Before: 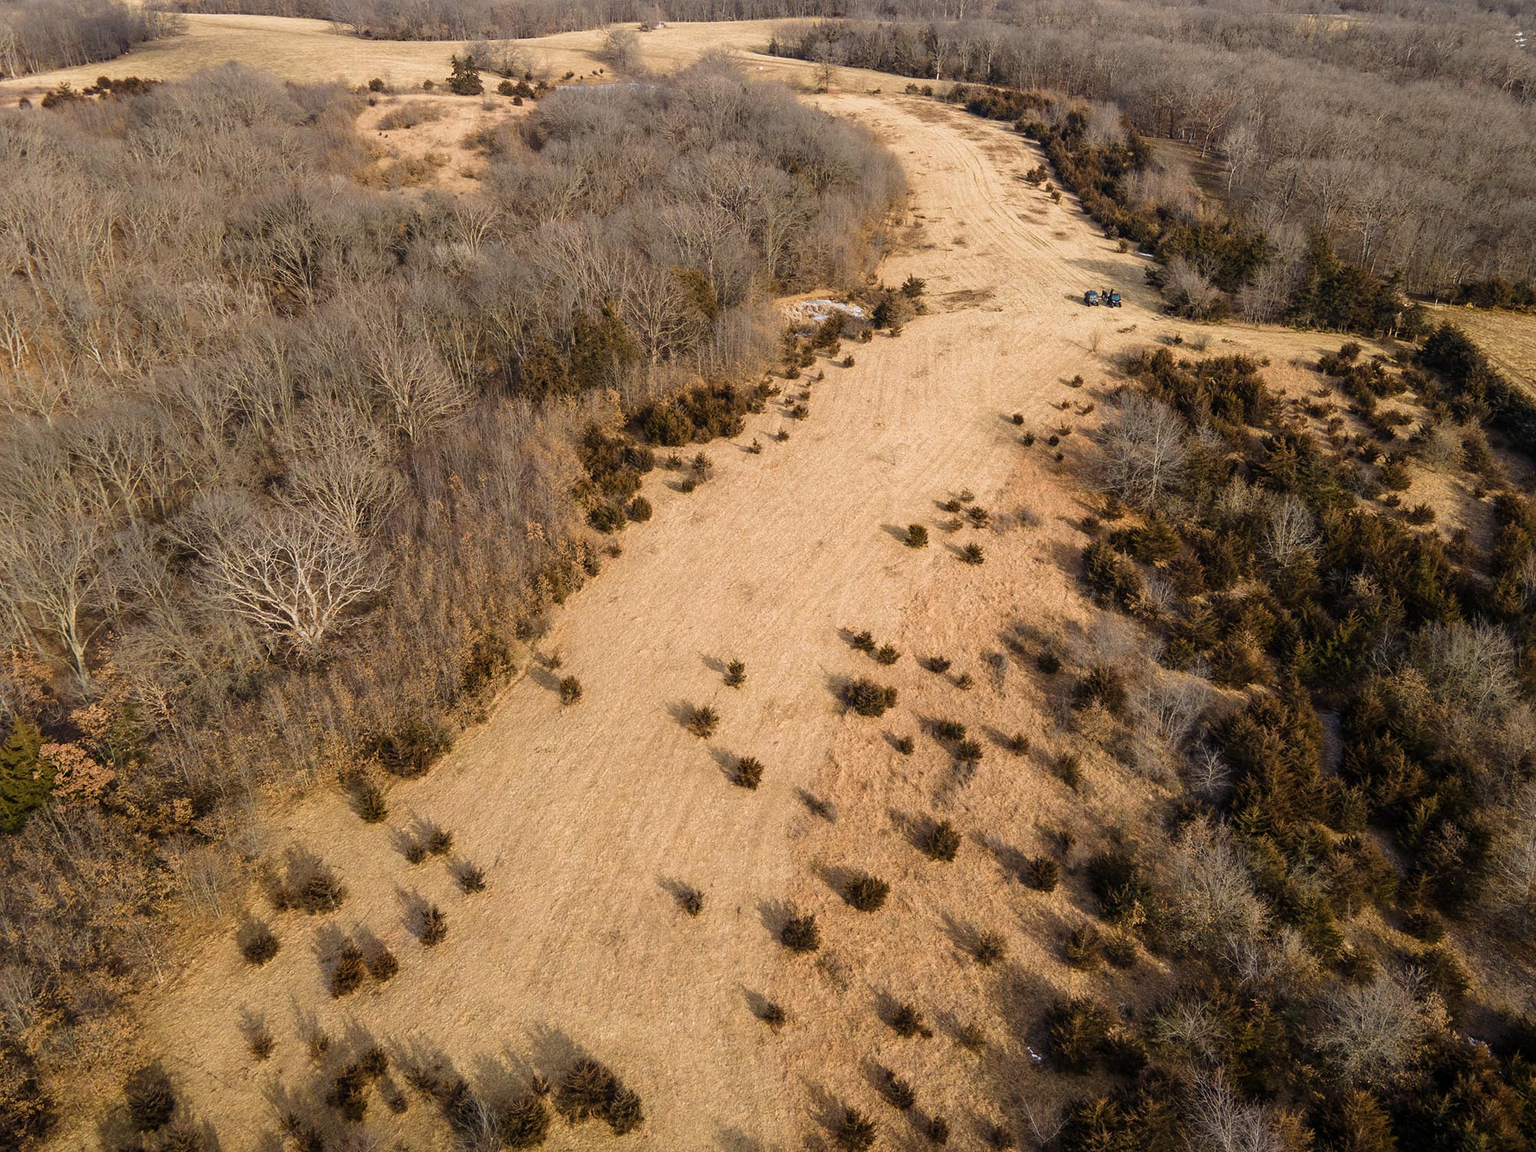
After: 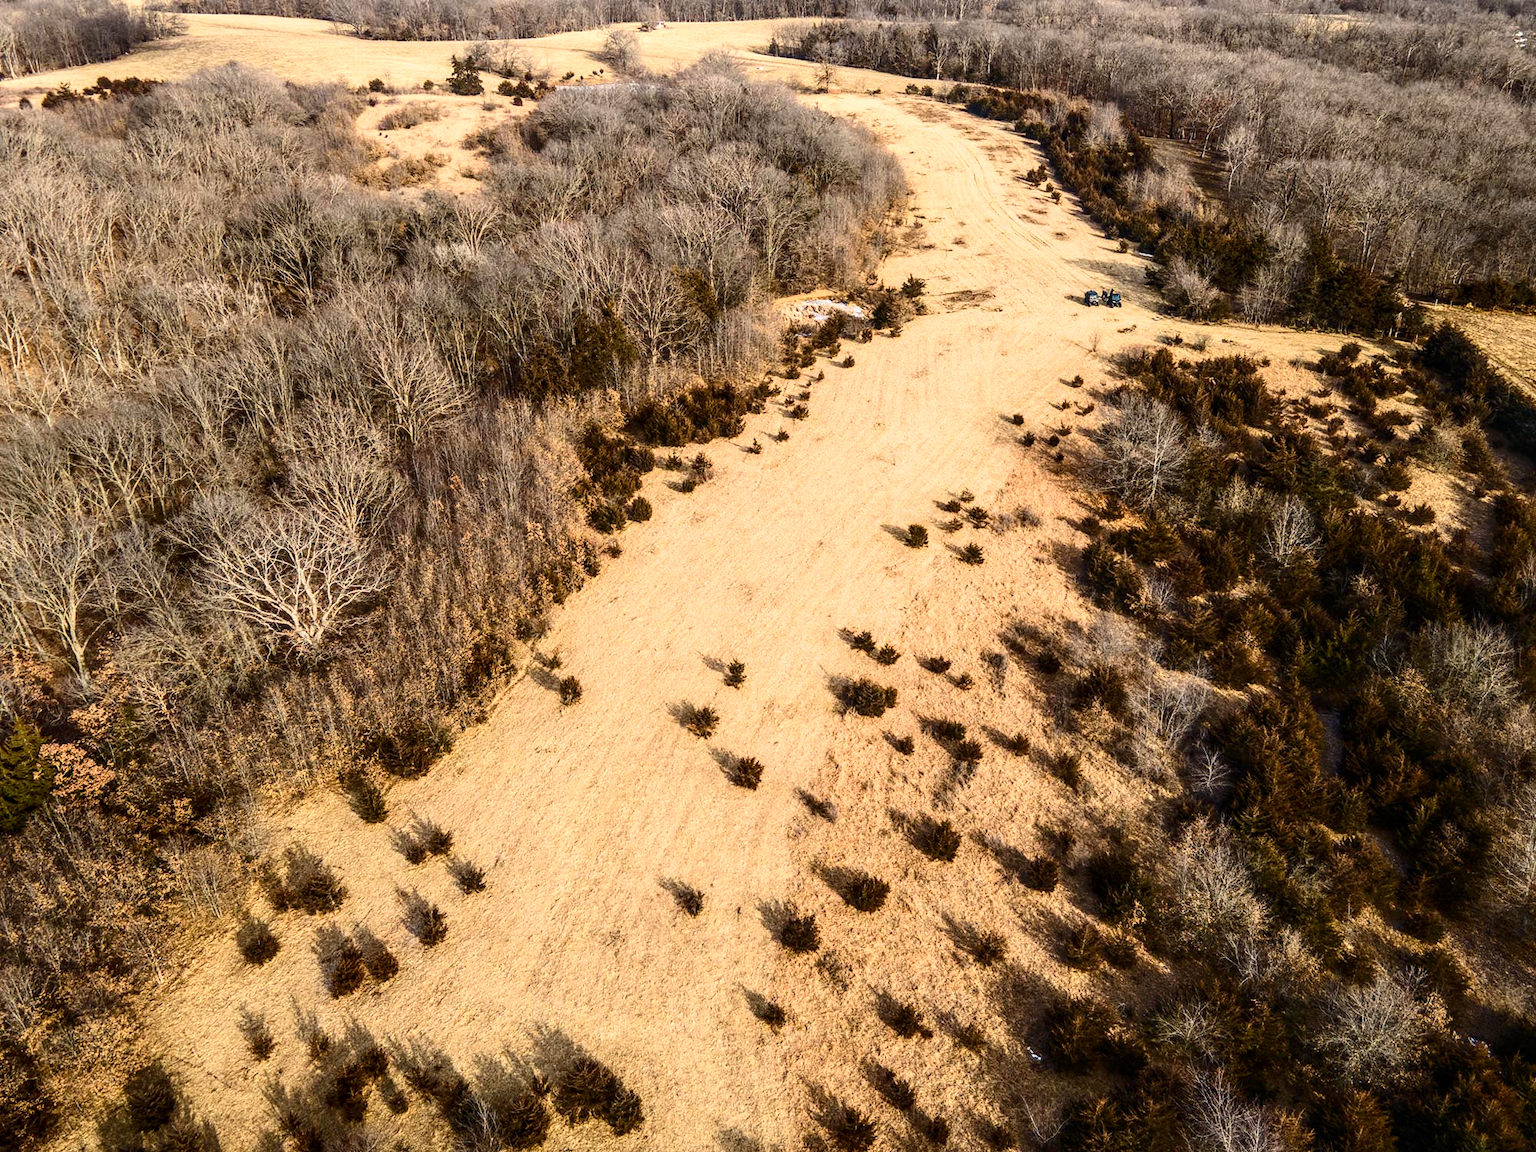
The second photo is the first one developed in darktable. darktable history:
local contrast: on, module defaults
contrast brightness saturation: contrast 0.408, brightness 0.113, saturation 0.206
